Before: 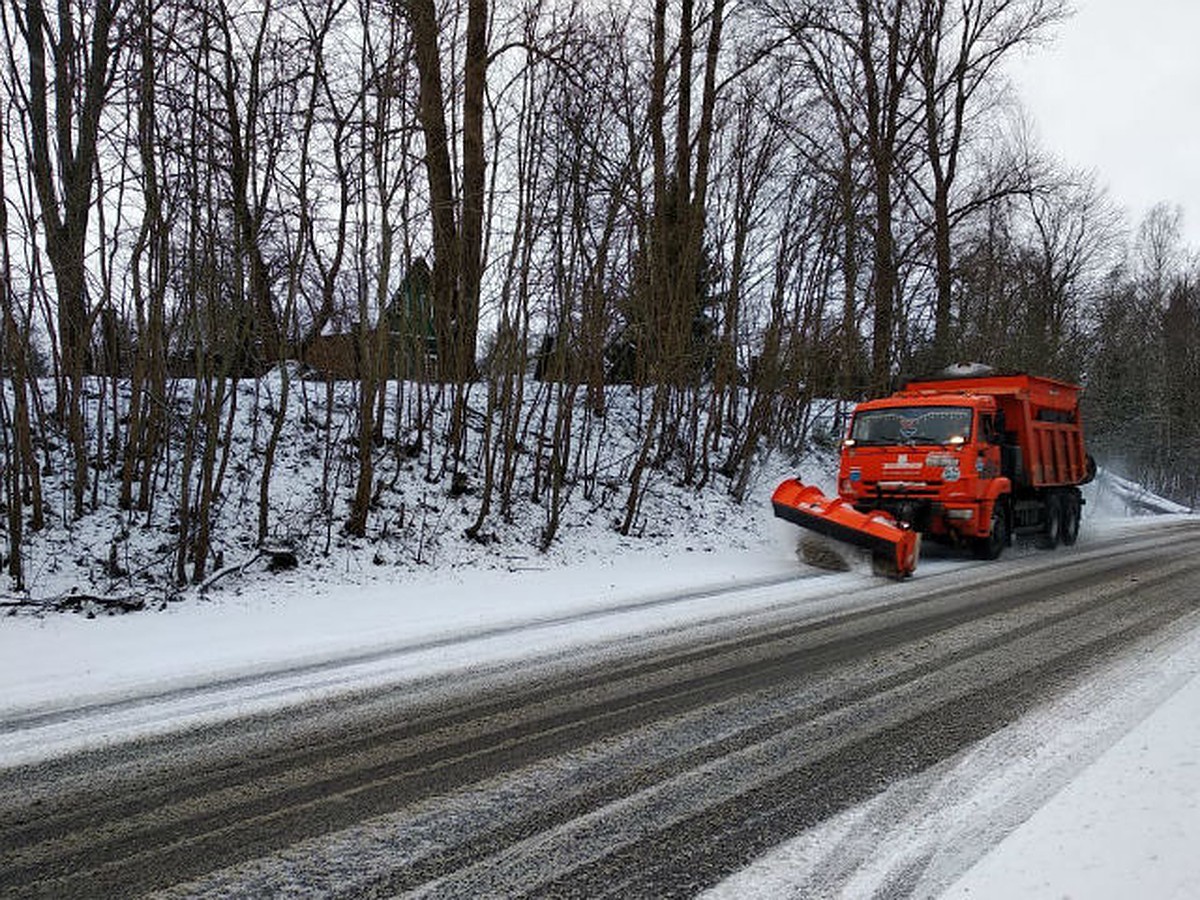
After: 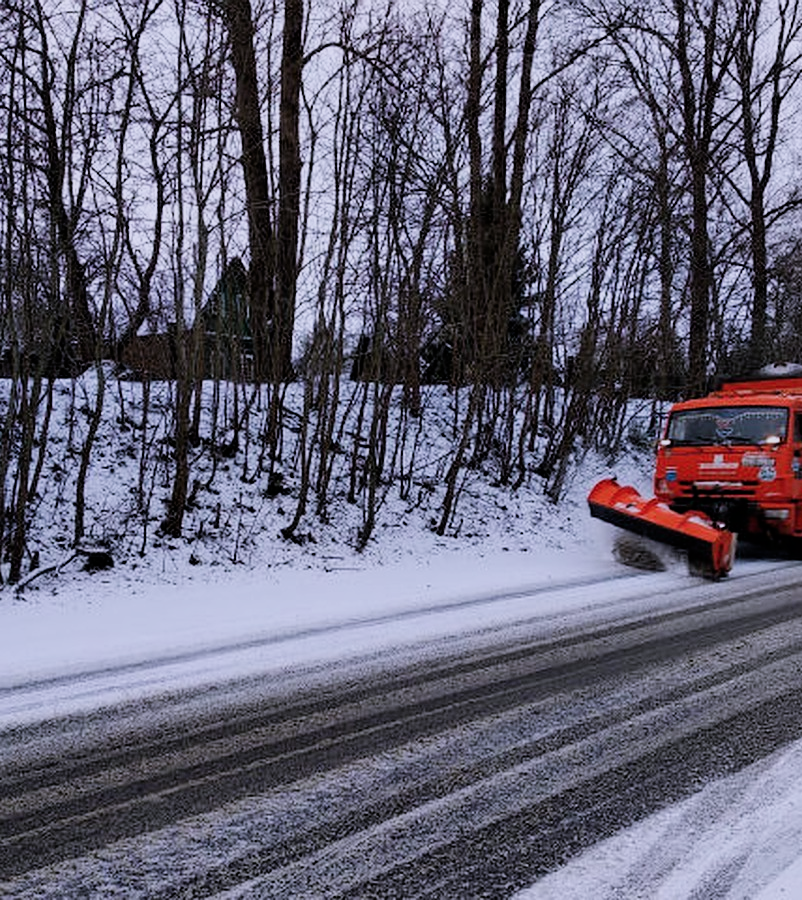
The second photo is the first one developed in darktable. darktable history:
color zones: curves: ch0 [(0.25, 0.5) (0.428, 0.473) (0.75, 0.5)]; ch1 [(0.243, 0.479) (0.398, 0.452) (0.75, 0.5)], mix -122.5%
color calibration: illuminant custom, x 0.367, y 0.392, temperature 4433.35 K
crop: left 15.369%, right 17.778%
filmic rgb: black relative exposure -7.65 EV, white relative exposure 3.97 EV, hardness 4.01, contrast 1.096, highlights saturation mix -28.64%, iterations of high-quality reconstruction 0
